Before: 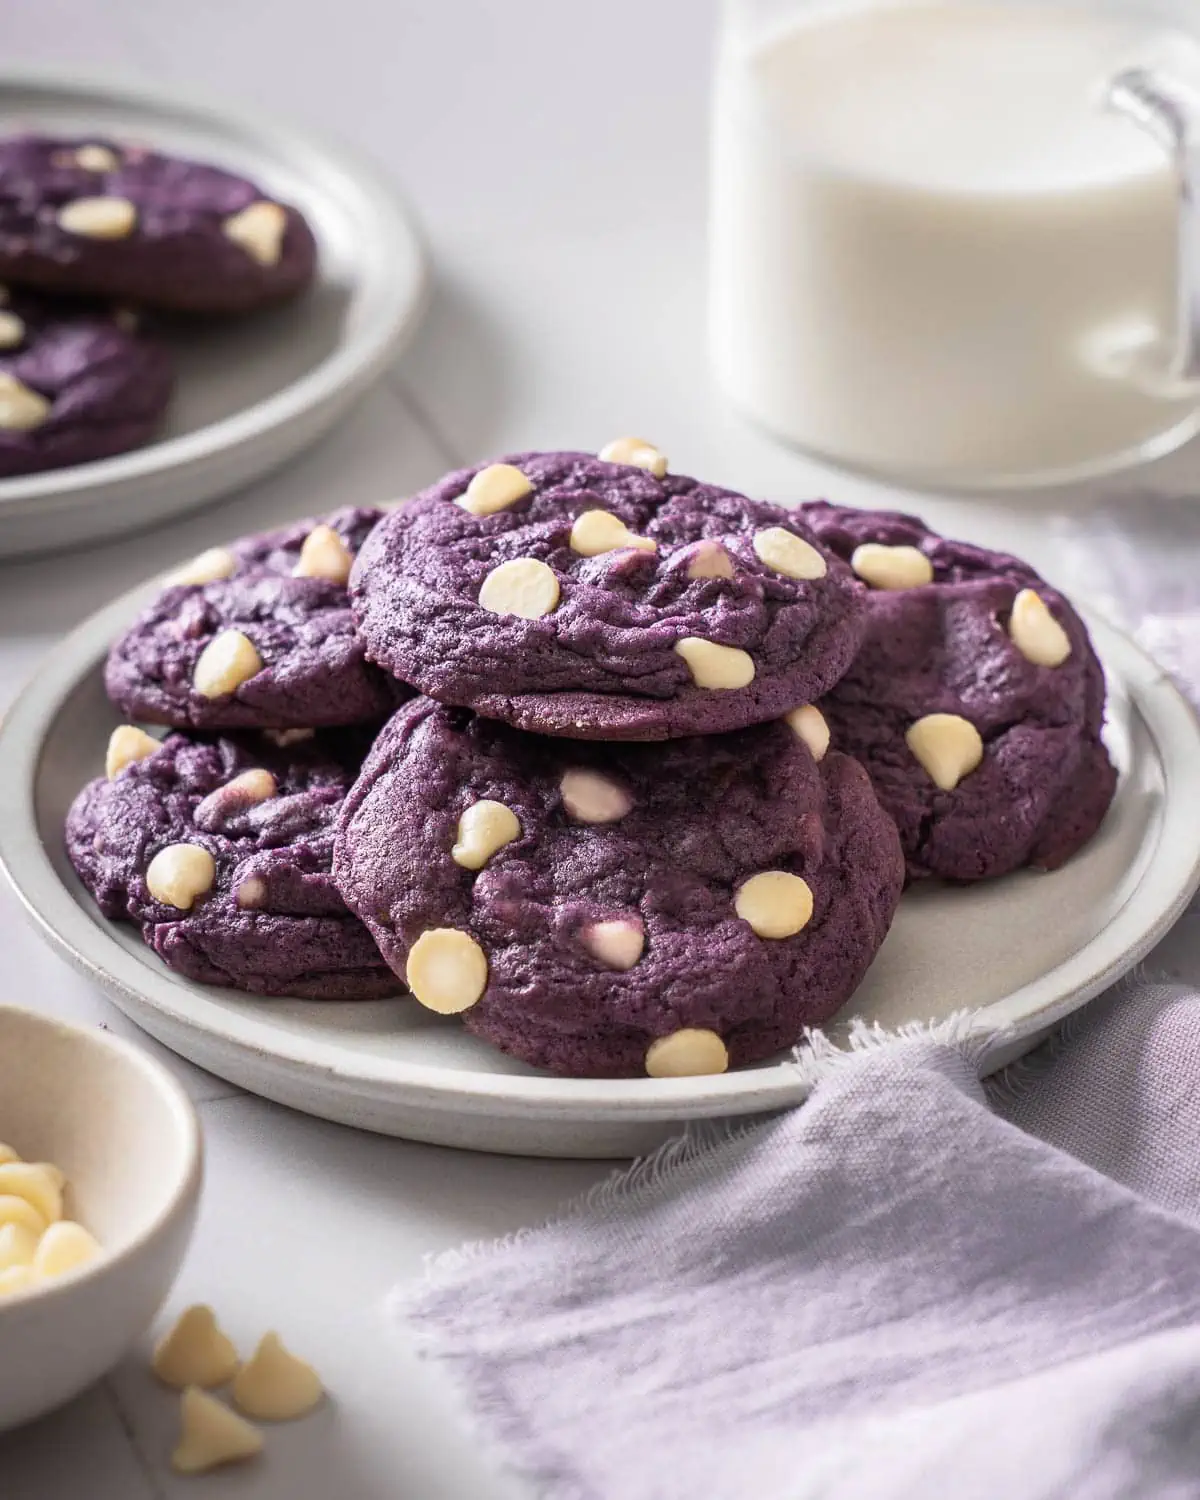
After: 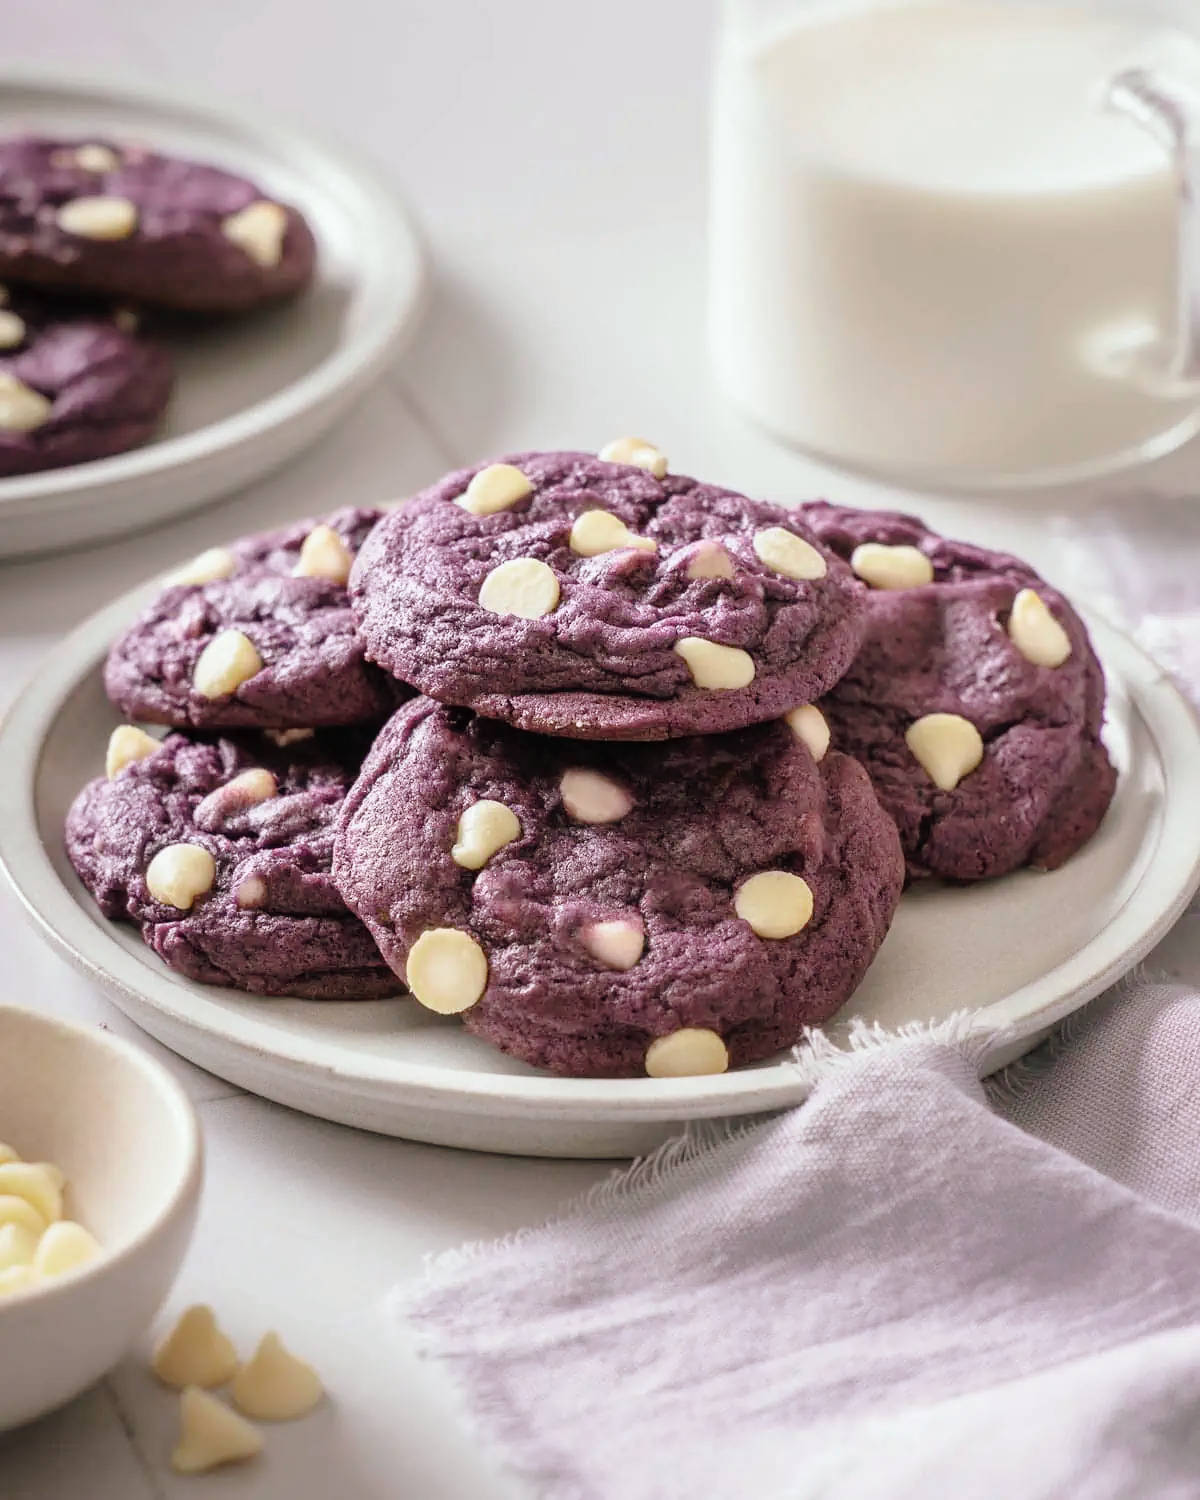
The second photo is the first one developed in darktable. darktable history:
tone curve: curves: ch0 [(0, 0) (0.003, 0.003) (0.011, 0.014) (0.025, 0.027) (0.044, 0.044) (0.069, 0.064) (0.1, 0.108) (0.136, 0.153) (0.177, 0.208) (0.224, 0.275) (0.277, 0.349) (0.335, 0.422) (0.399, 0.492) (0.468, 0.557) (0.543, 0.617) (0.623, 0.682) (0.709, 0.745) (0.801, 0.826) (0.898, 0.916) (1, 1)], preserve colors none
color look up table: target L [93.38, 92.29, 91.07, 85.54, 82.74, 74.23, 67.89, 66.01, 65.99, 45.48, 49.78, 27.52, 18.41, 200.19, 81.55, 77.84, 75.55, 61.9, 49.6, 49.95, 49.64, 46.2, 40.11, 34.91, 22.02, 95.52, 85.93, 79, 74.61, 69, 62.05, 60.09, 55.56, 66.82, 54.46, 41.35, 40.66, 48.93, 35.86, 39.78, 33.15, 25.38, 22.44, 11.26, 2.034, 88.42, 66.44, 62.33, 57.57], target a [-16.11, -28.24, -29.69, -56.14, -59.28, -73.64, -28.27, -77.62, -7.012, -30.63, -28.35, -27.98, -7.524, 0, 0.896, 12.33, 22.59, 60.41, 56.81, 77.6, 31.36, 31.8, 1.125, 52.56, 38.34, 3.814, 19.39, 29.5, 44.41, 22.11, 19.45, 73.15, 79.91, 57.94, 37.36, 13.49, 60.8, 40.63, 3.249, 55.95, 0.377, 42.7, 28.11, 13.54, 5.95, -48.44, -43.69, -19.02, -7.862], target b [40.86, 25.98, 72.17, 59.18, 16.73, 47.02, 42.32, 62.69, 62.35, 45.31, 13.47, 28.19, 20.02, 0, 20.31, 85.11, 57.58, 32.21, 57.91, 55.58, 26.77, 51.68, 37.29, 32.57, 7.149, -3.577, -15.83, -3.919, -24.73, -40.36, 0.886, 1.026, -26.18, -43.82, -9.379, -48.66, 6.238, -64.7, -15.63, -41.54, 4.151, -20.35, -55.5, -30.8, -2.45, -11.63, -10.93, -42.51, -23.01], num patches 49
